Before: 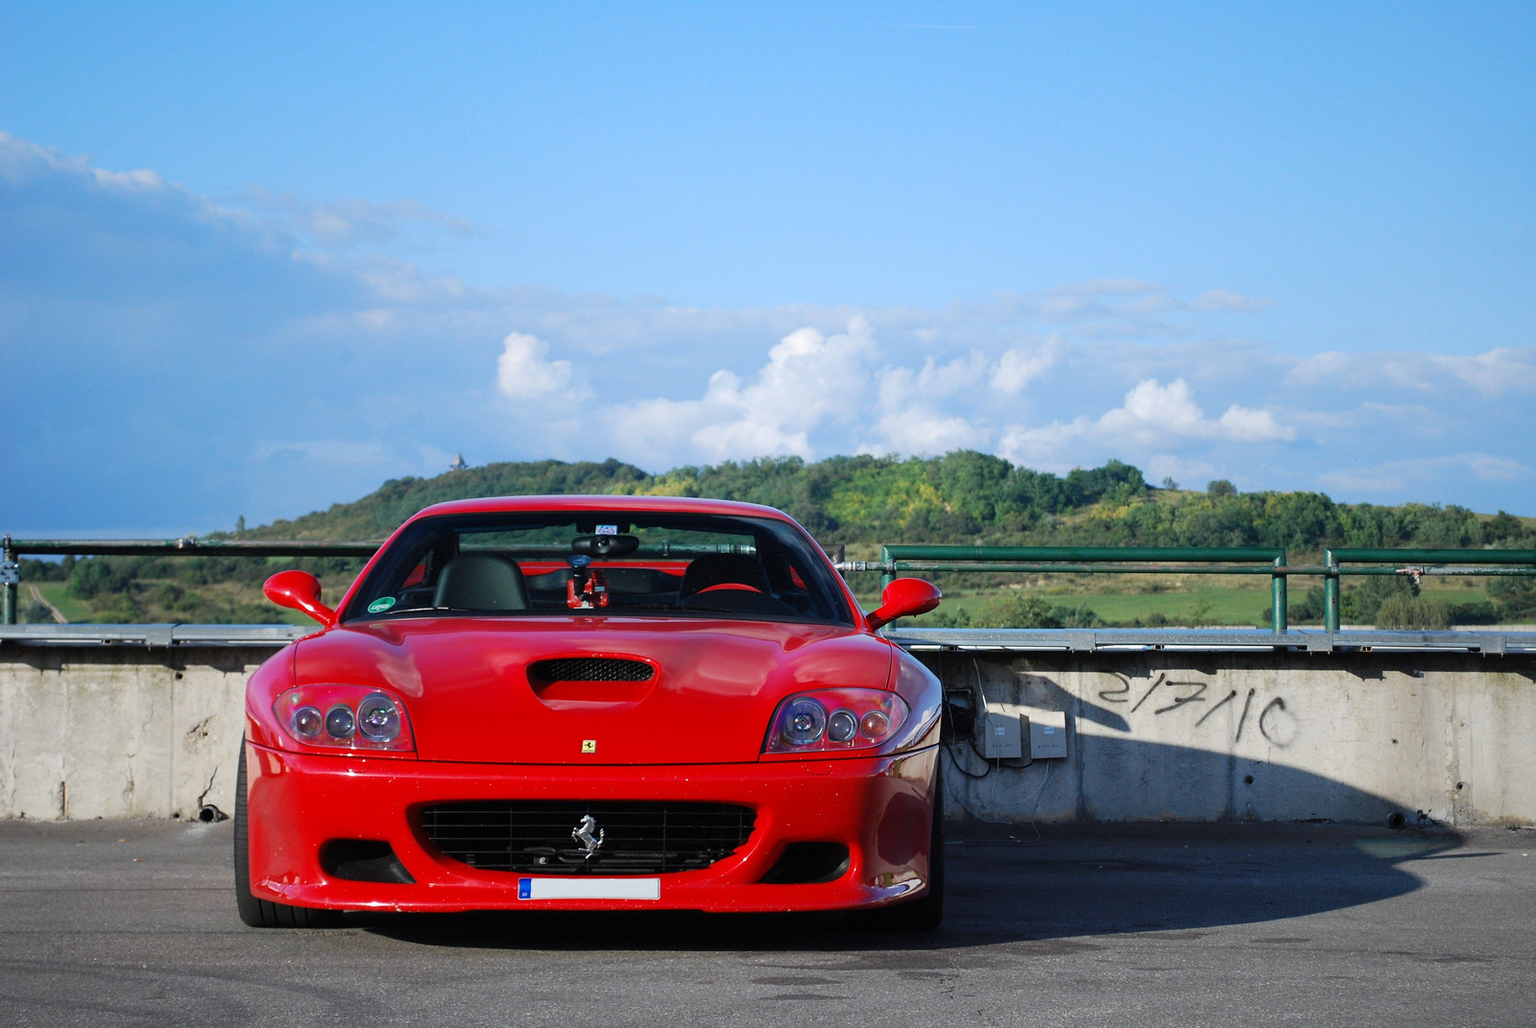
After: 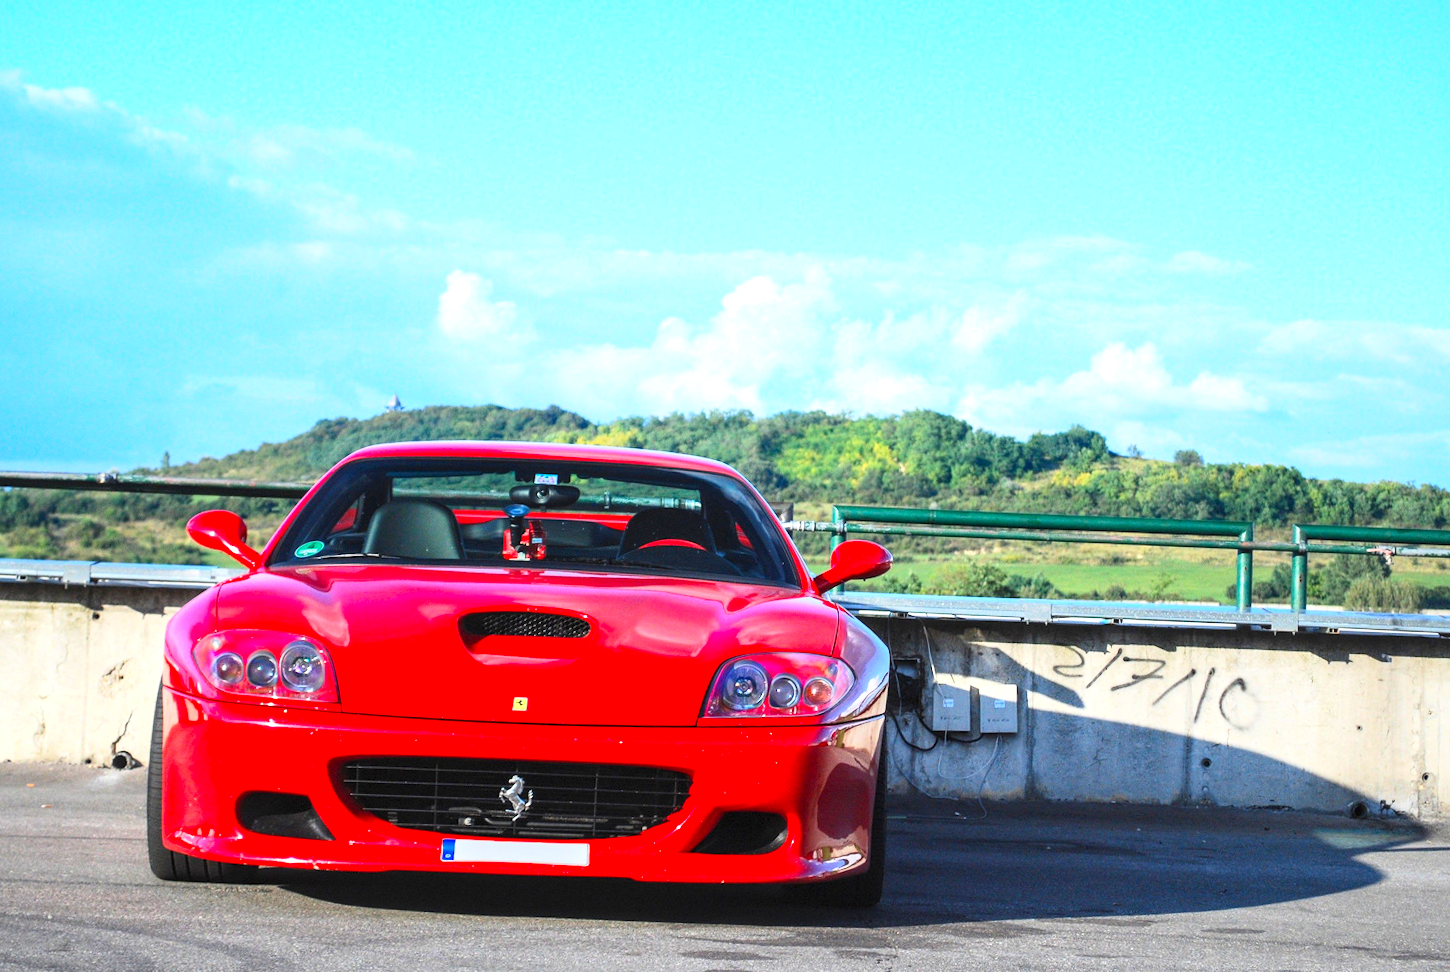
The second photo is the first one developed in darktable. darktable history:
local contrast: on, module defaults
contrast brightness saturation: contrast 0.243, brightness 0.262, saturation 0.381
exposure: exposure 0.659 EV, compensate highlight preservation false
crop and rotate: angle -1.98°, left 3.09%, top 4.046%, right 1.657%, bottom 0.498%
